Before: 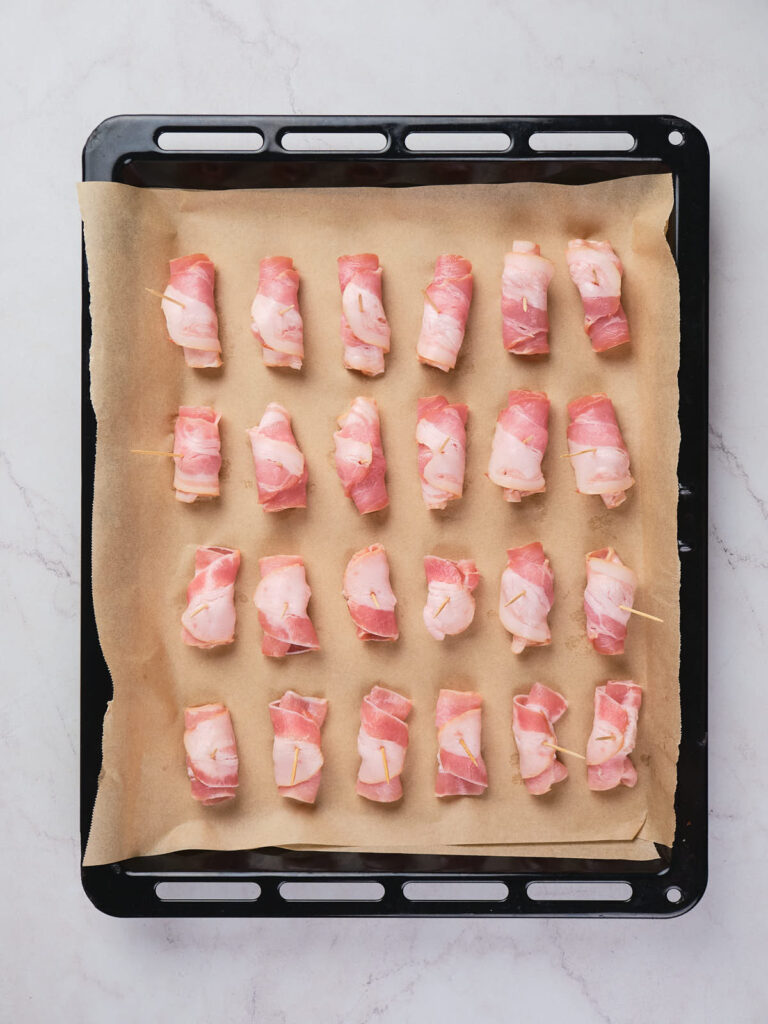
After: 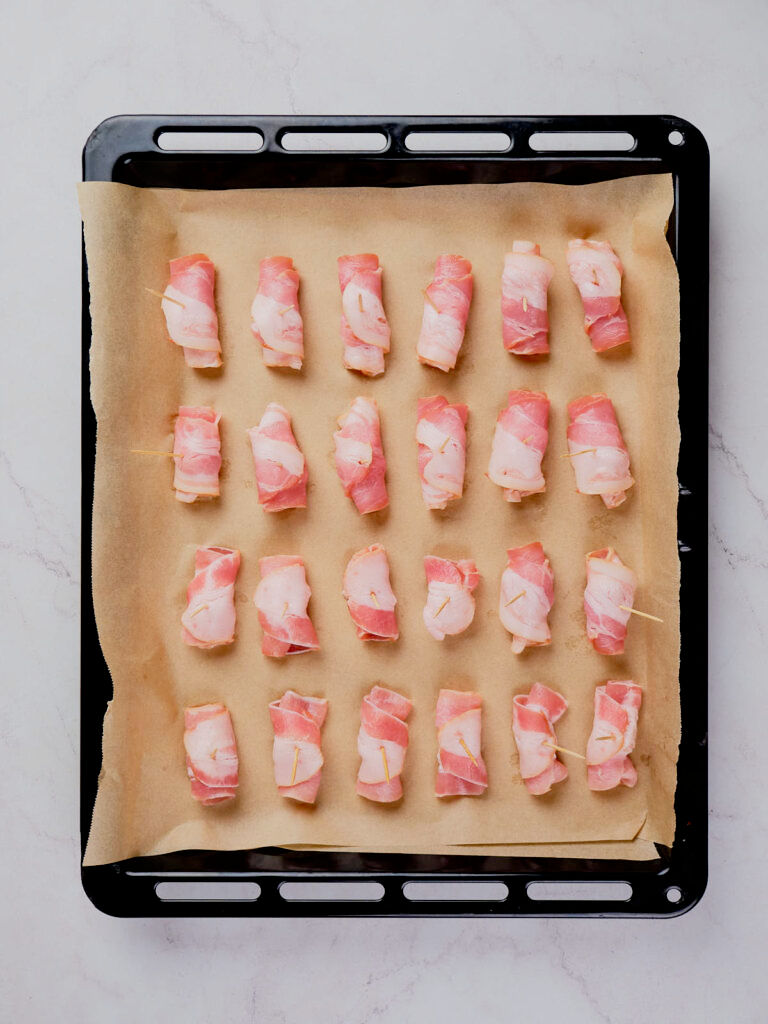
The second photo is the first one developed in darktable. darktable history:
filmic rgb: black relative exposure -7.72 EV, white relative exposure 4.38 EV, threshold 2.98 EV, target black luminance 0%, hardness 3.76, latitude 50.55%, contrast 1.073, highlights saturation mix 9.21%, shadows ↔ highlights balance -0.231%, add noise in highlights 0, preserve chrominance no, color science v4 (2020), enable highlight reconstruction true
